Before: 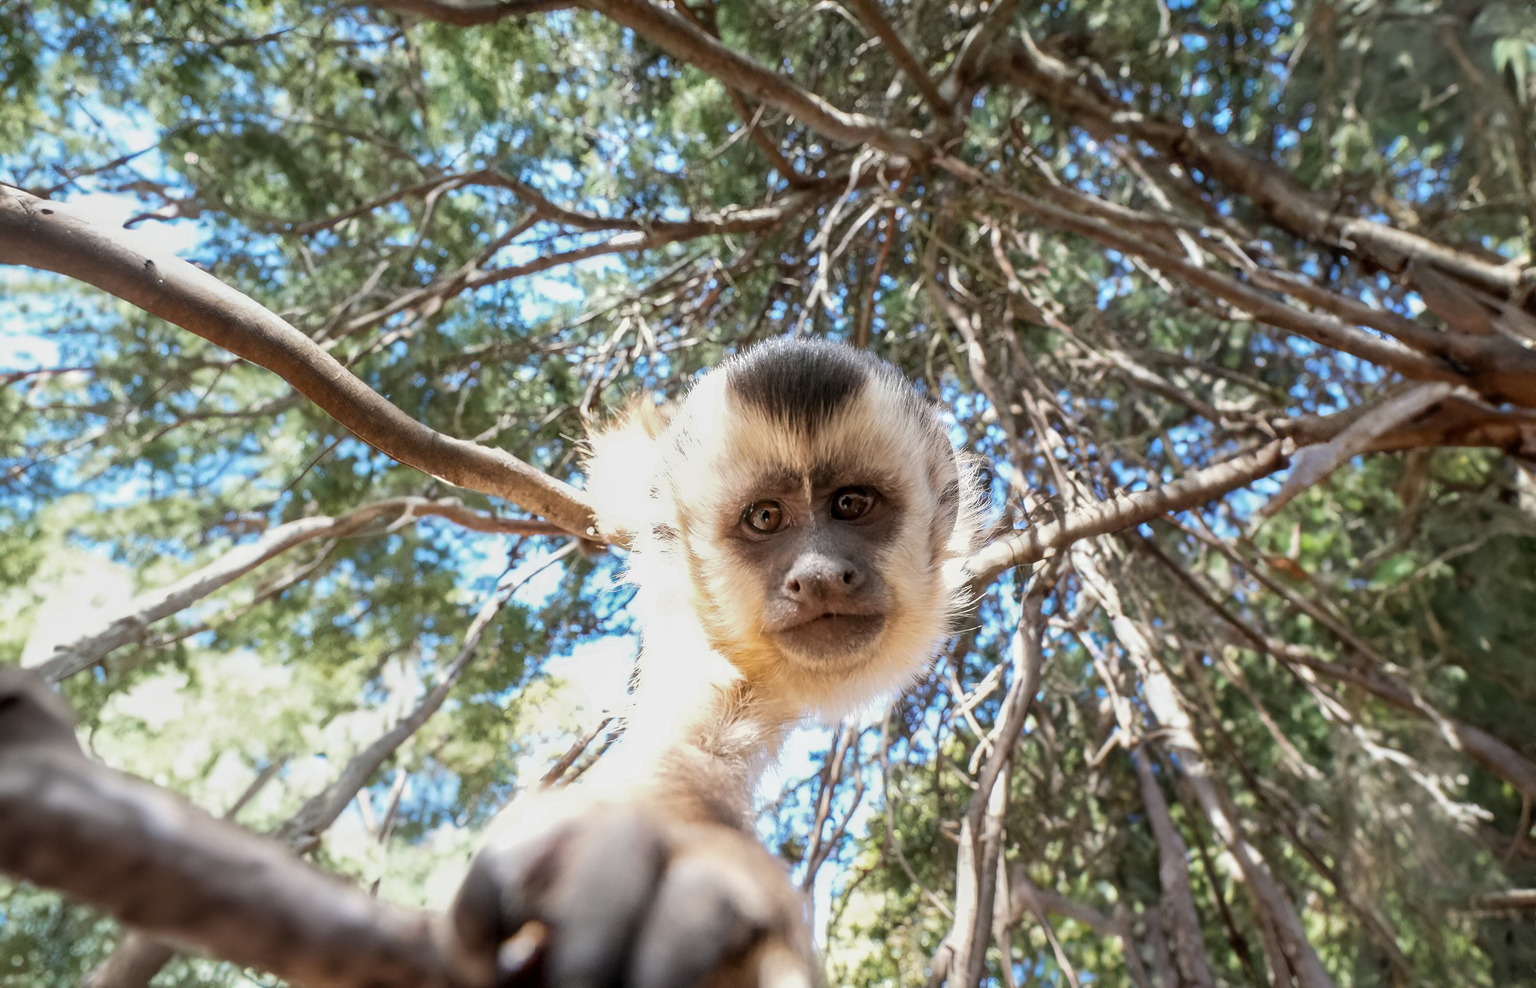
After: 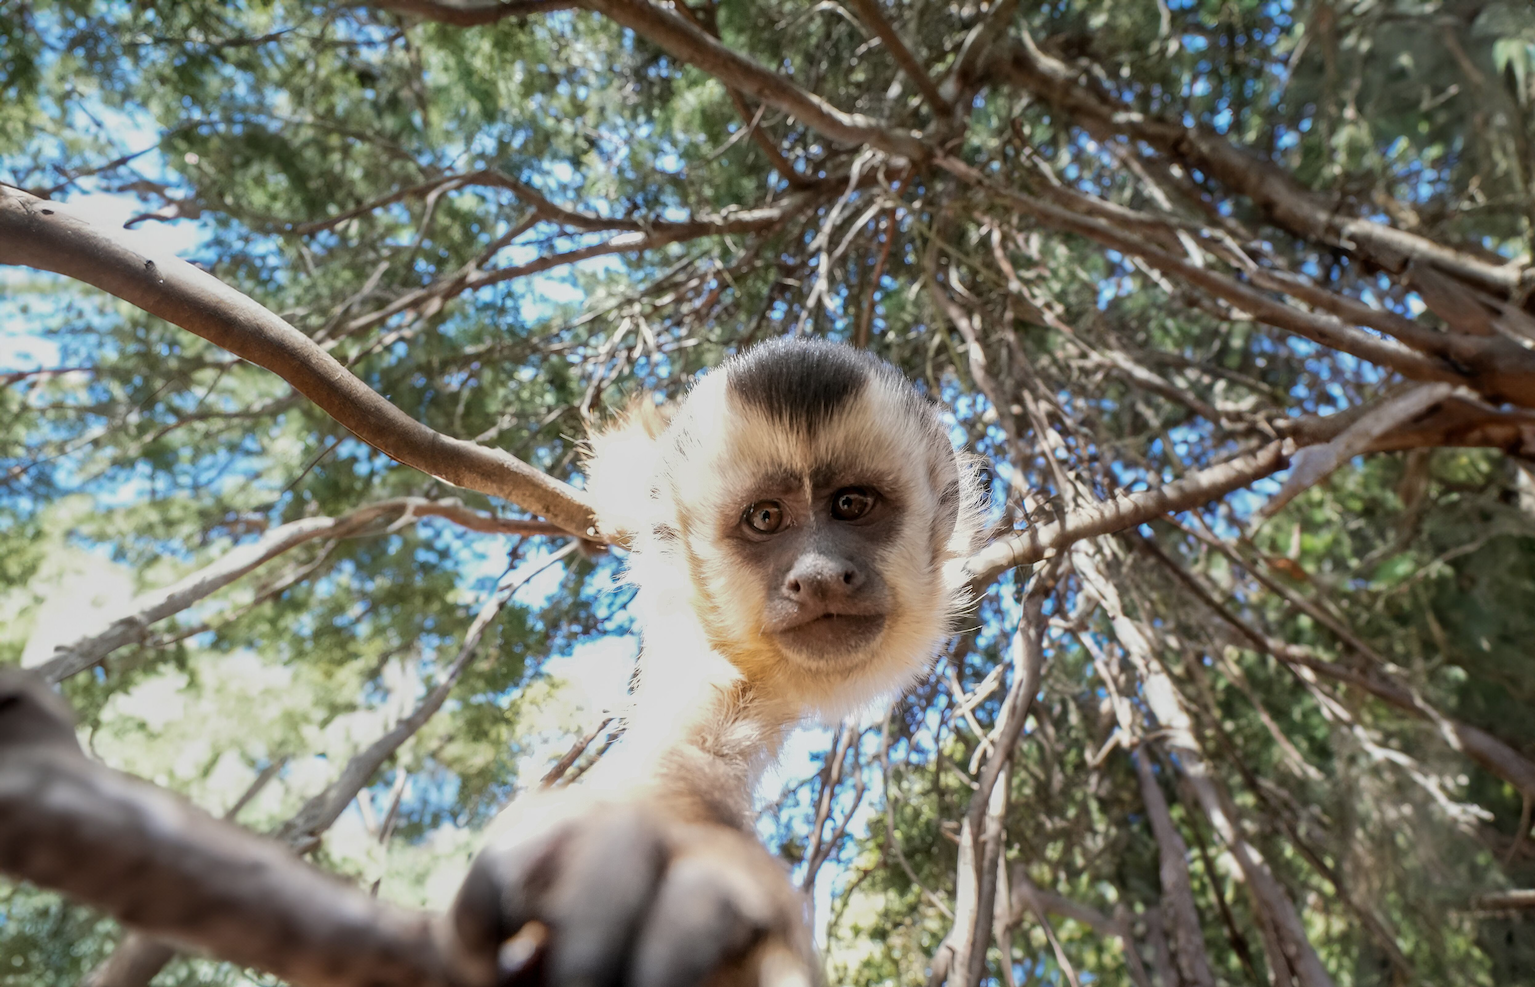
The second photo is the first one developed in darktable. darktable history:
exposure: exposure -0.261 EV, compensate highlight preservation false
tone equalizer: on, module defaults
